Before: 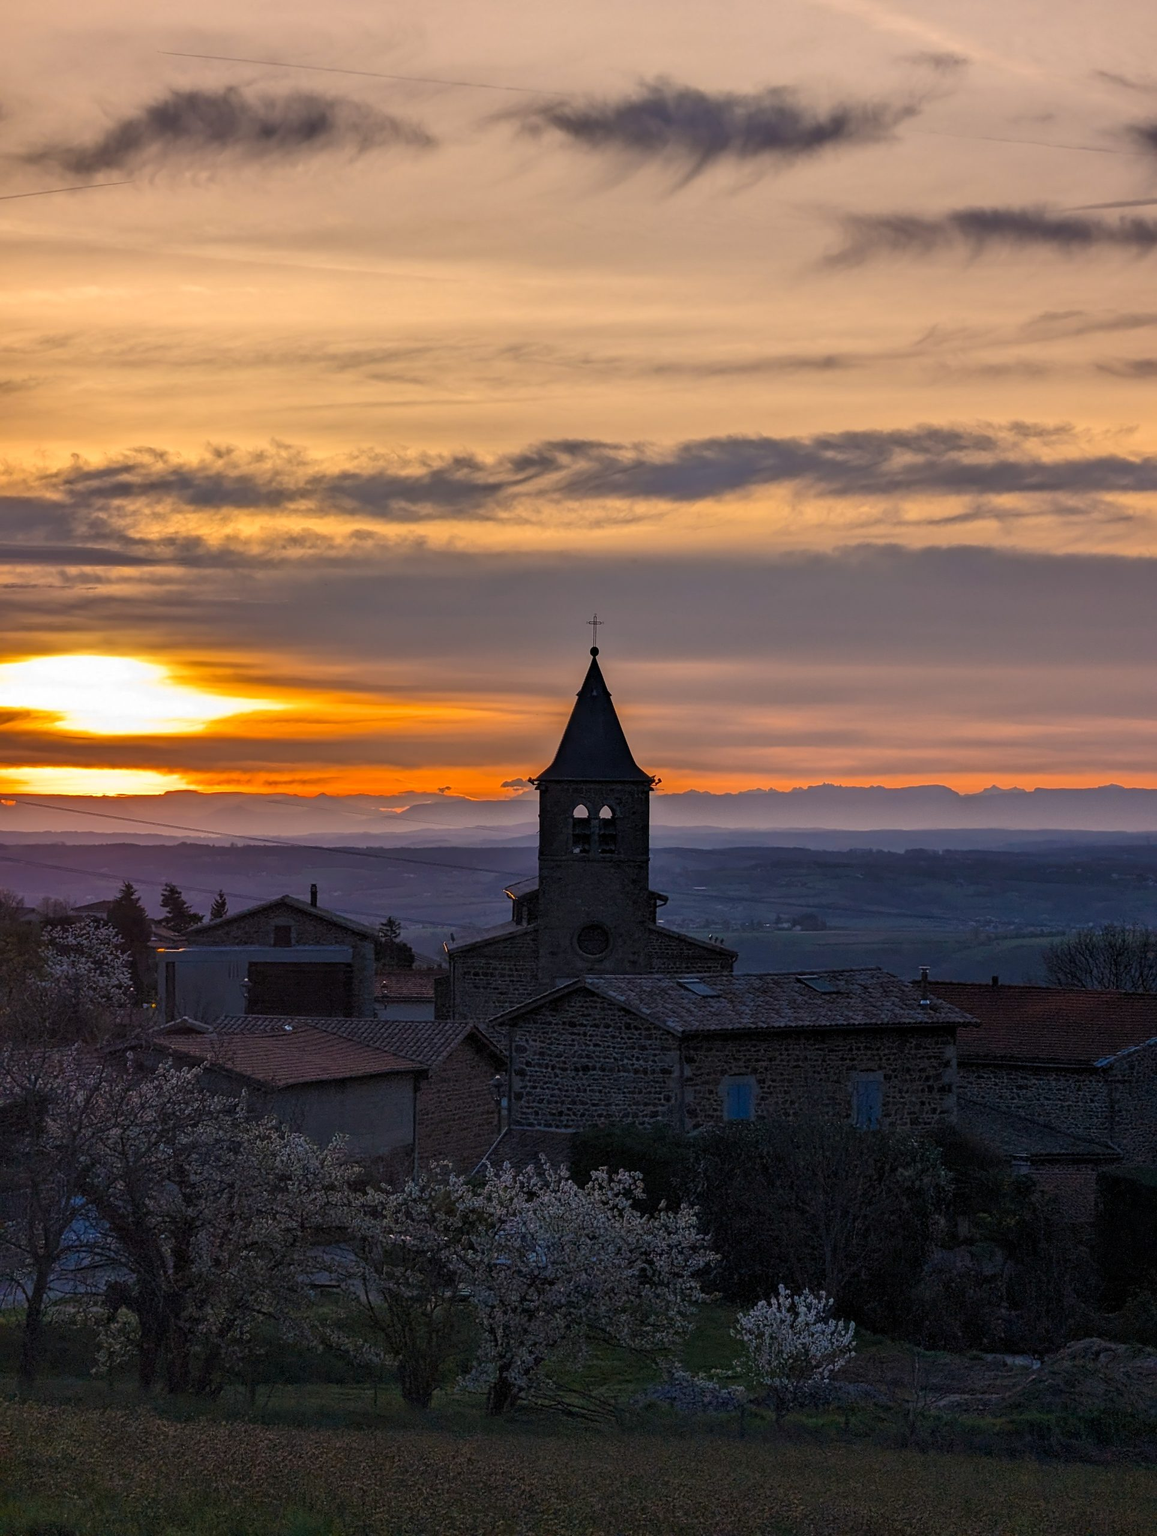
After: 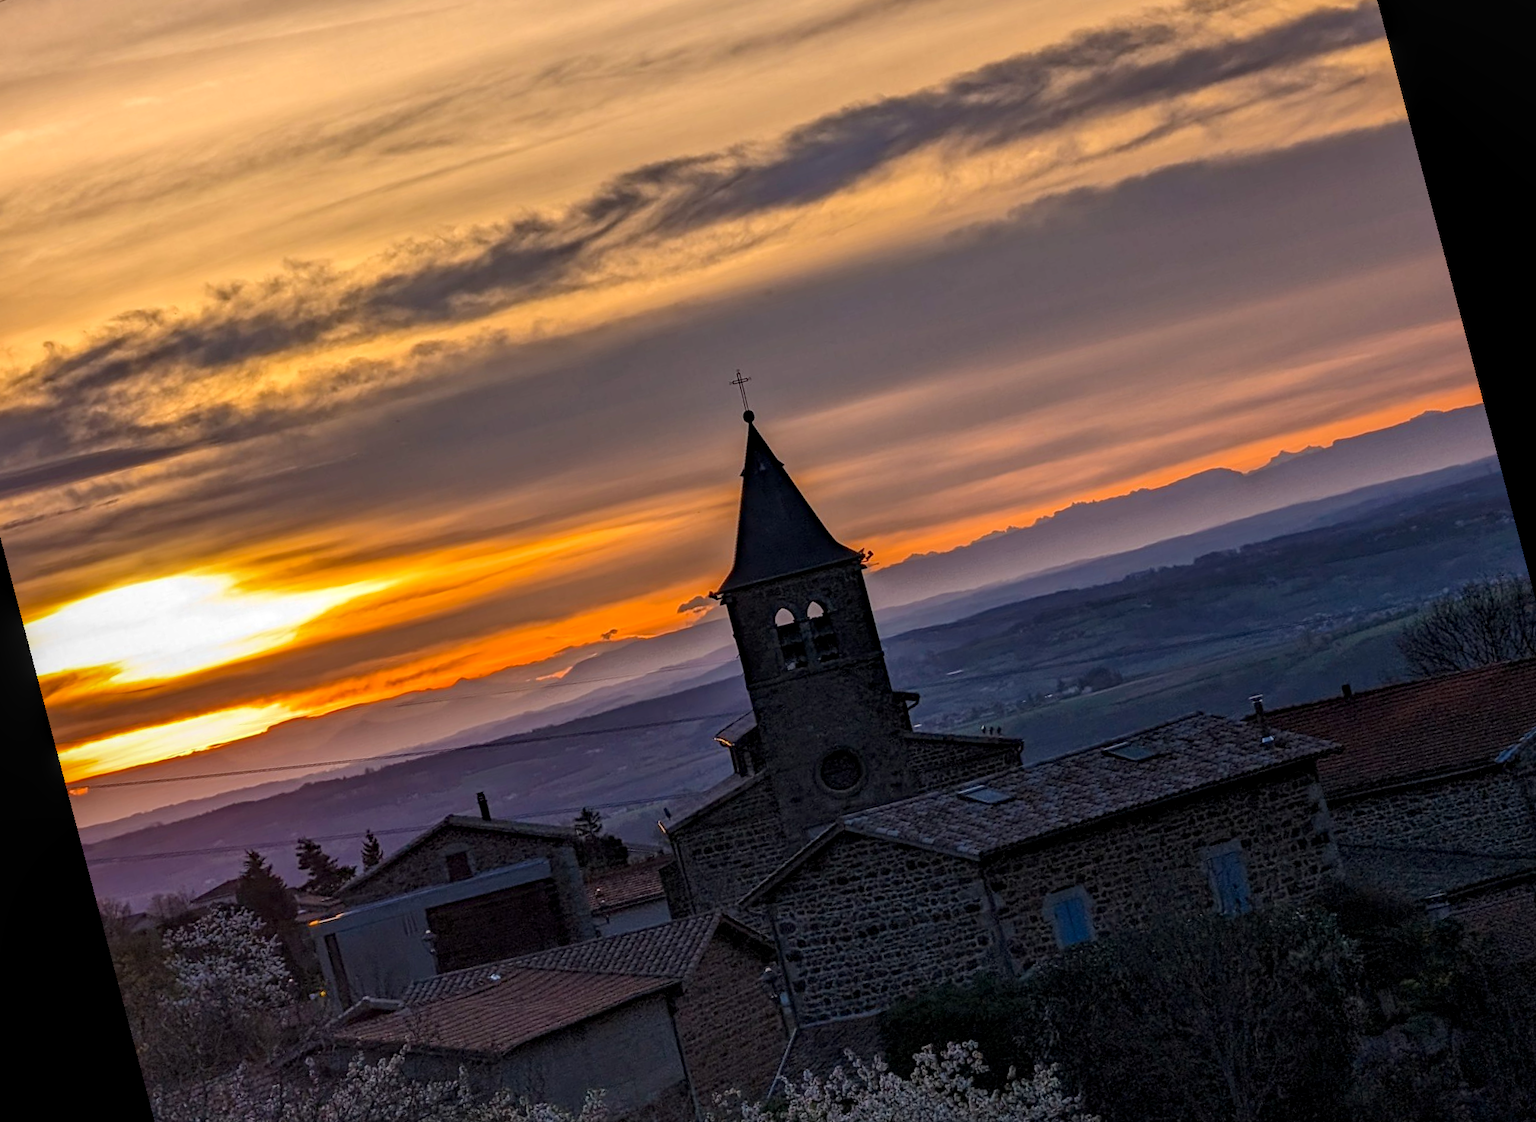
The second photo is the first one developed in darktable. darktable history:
haze removal: compatibility mode true, adaptive false
rotate and perspective: rotation -14.8°, crop left 0.1, crop right 0.903, crop top 0.25, crop bottom 0.748
crop and rotate: left 0.126%
local contrast: on, module defaults
